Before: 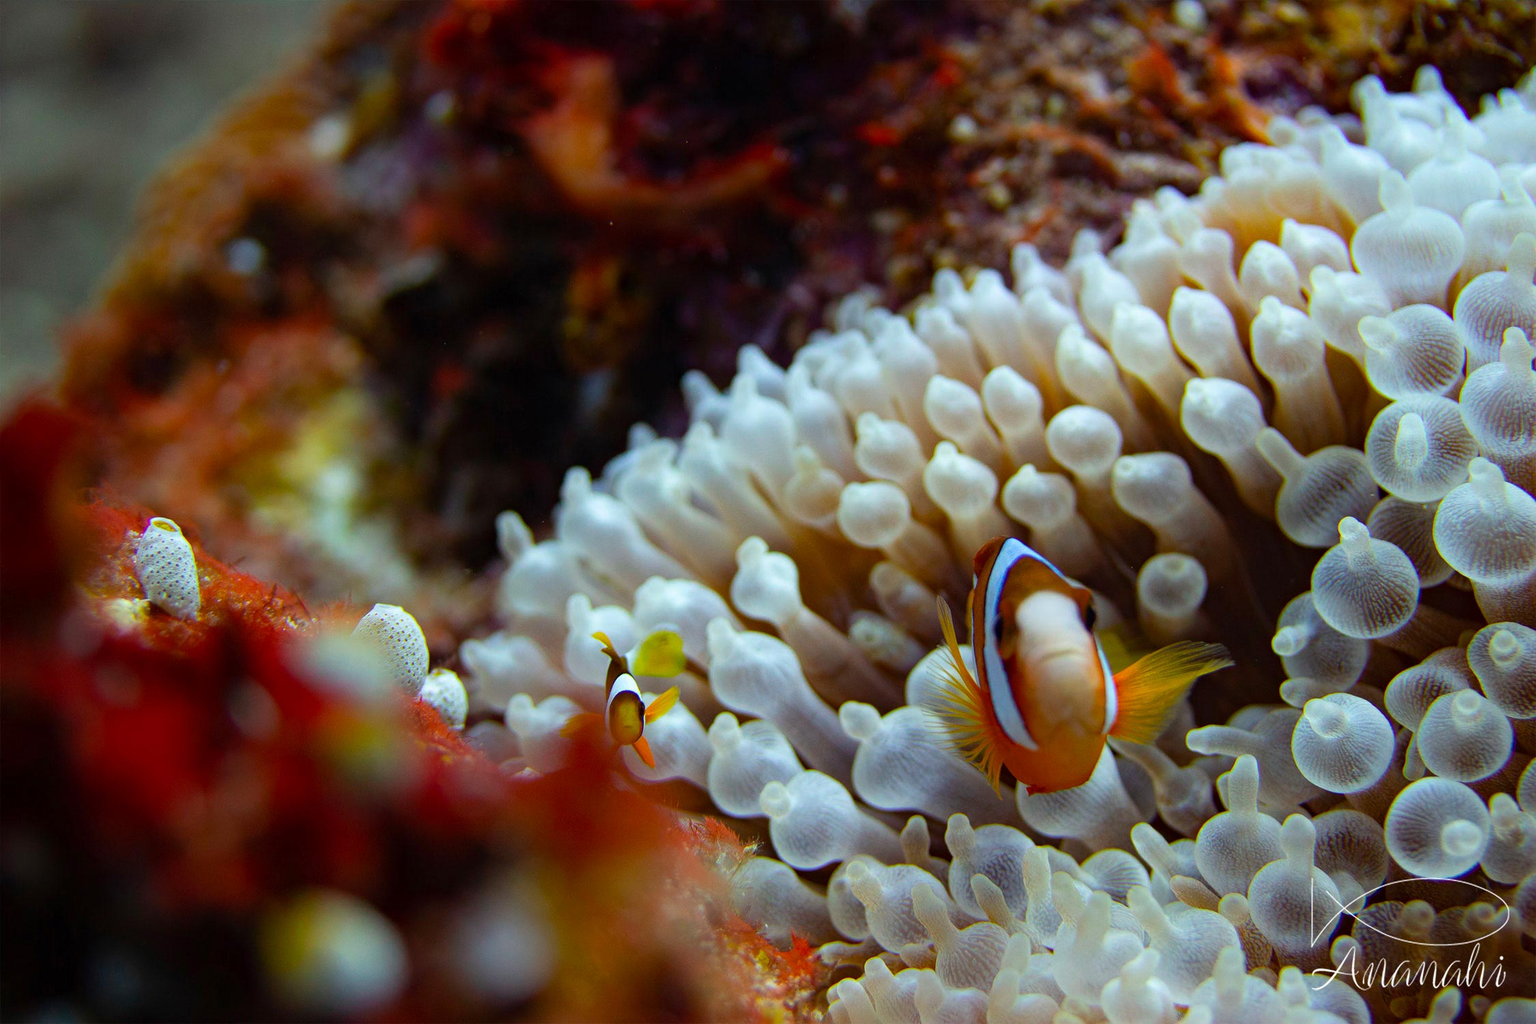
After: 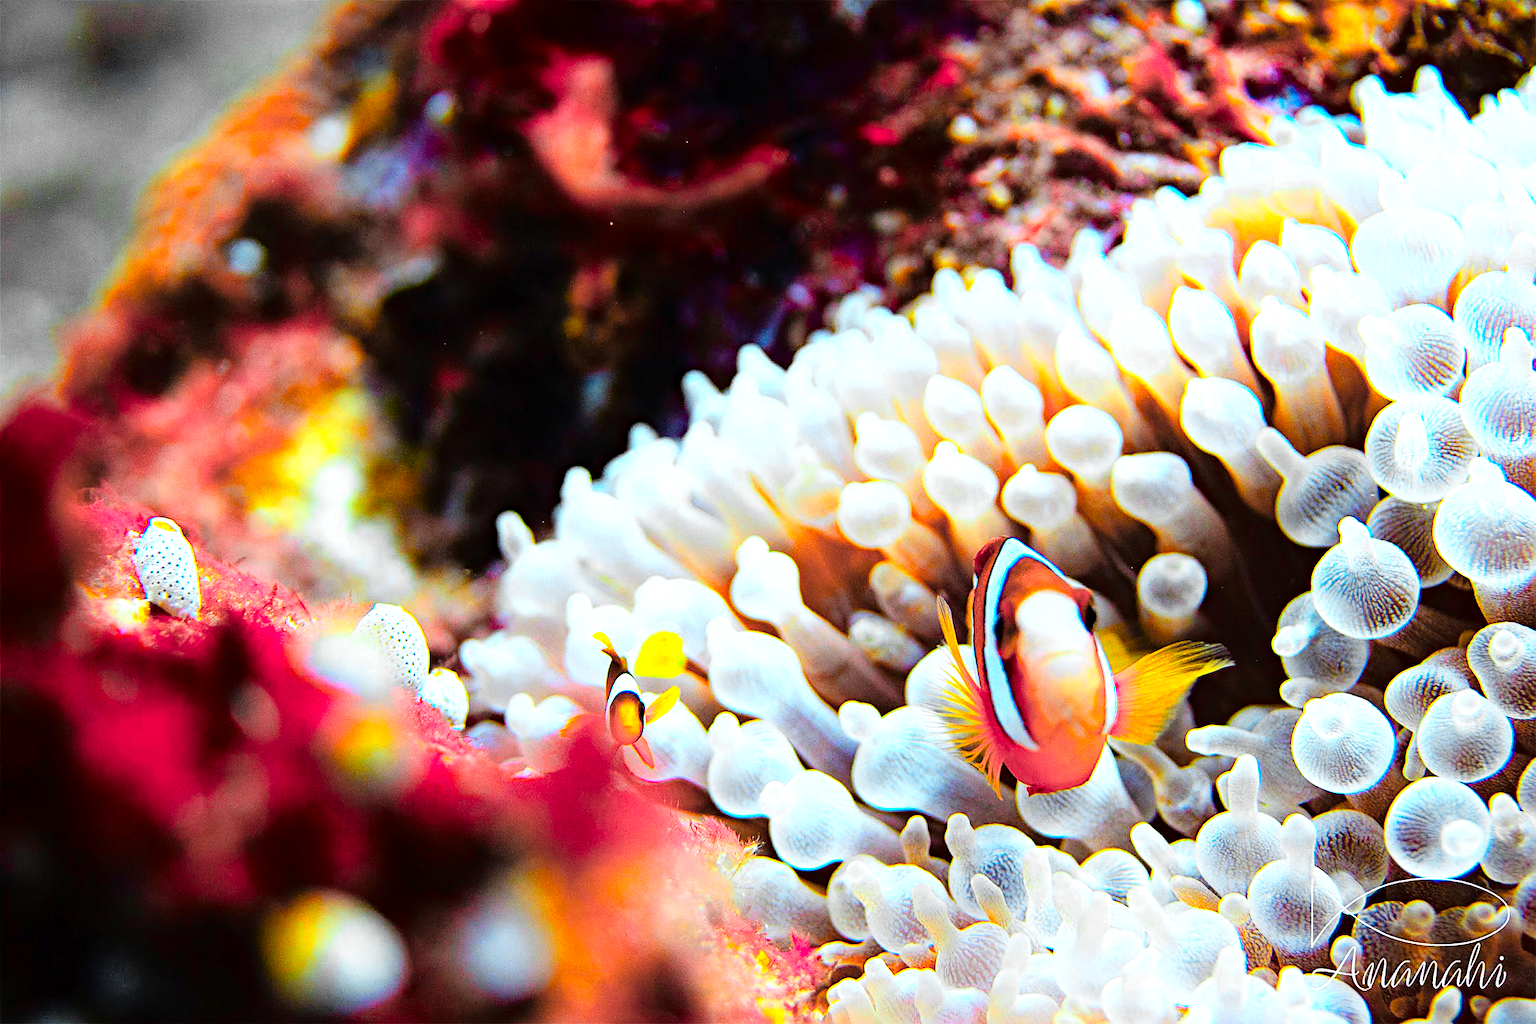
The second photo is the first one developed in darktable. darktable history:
sharpen: on, module defaults
tone curve: curves: ch0 [(0, 0) (0.084, 0.074) (0.2, 0.297) (0.363, 0.591) (0.495, 0.765) (0.68, 0.901) (0.851, 0.967) (1, 1)], color space Lab, linked channels, preserve colors none
haze removal: adaptive false
base curve: curves: ch0 [(0, 0) (0.666, 0.806) (1, 1)]
color zones: curves: ch0 [(0.257, 0.558) (0.75, 0.565)]; ch1 [(0.004, 0.857) (0.14, 0.416) (0.257, 0.695) (0.442, 0.032) (0.736, 0.266) (0.891, 0.741)]; ch2 [(0, 0.623) (0.112, 0.436) (0.271, 0.474) (0.516, 0.64) (0.743, 0.286)]
white balance: red 0.931, blue 1.11
